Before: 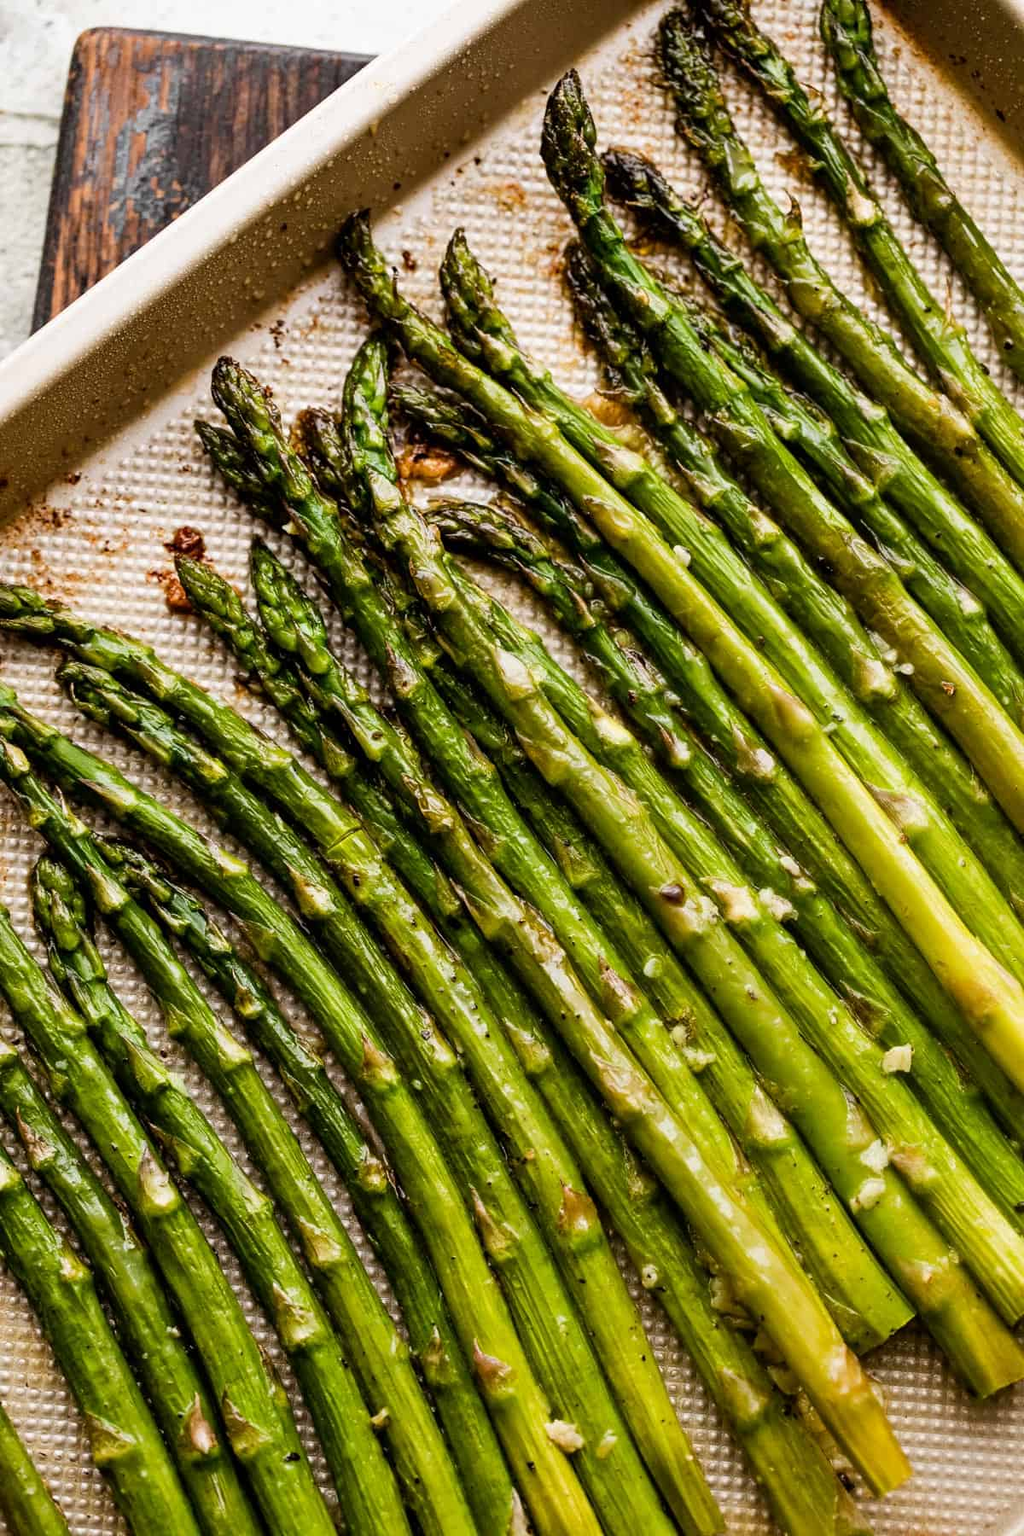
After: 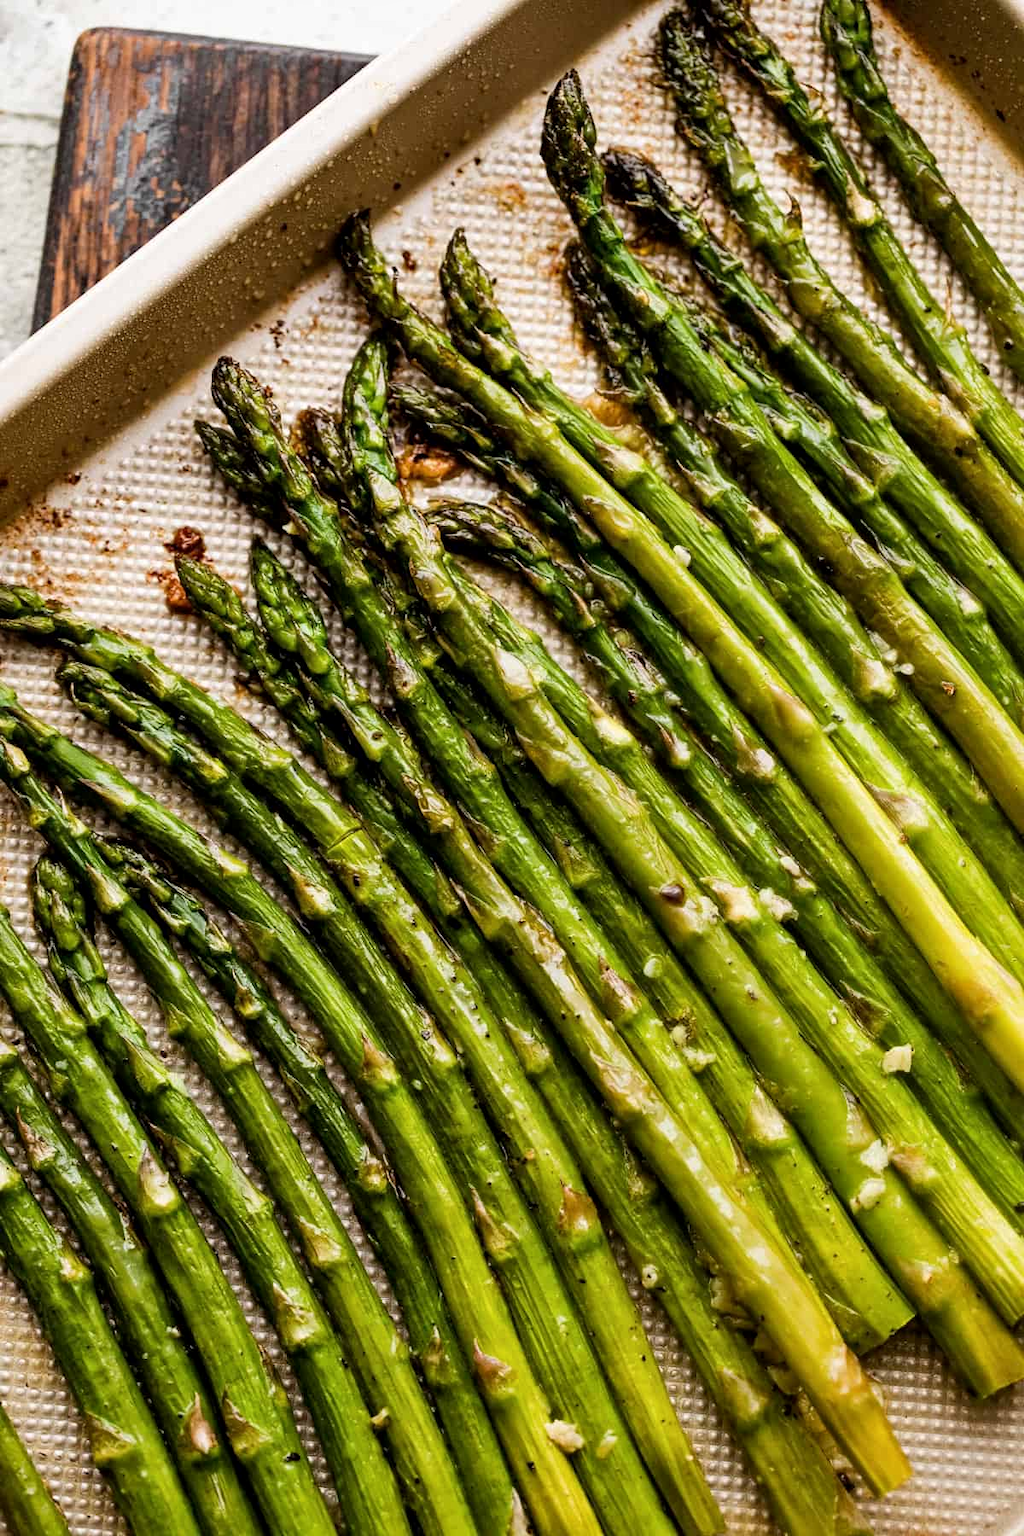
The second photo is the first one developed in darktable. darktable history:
local contrast: mode bilateral grid, contrast 20, coarseness 51, detail 119%, midtone range 0.2
